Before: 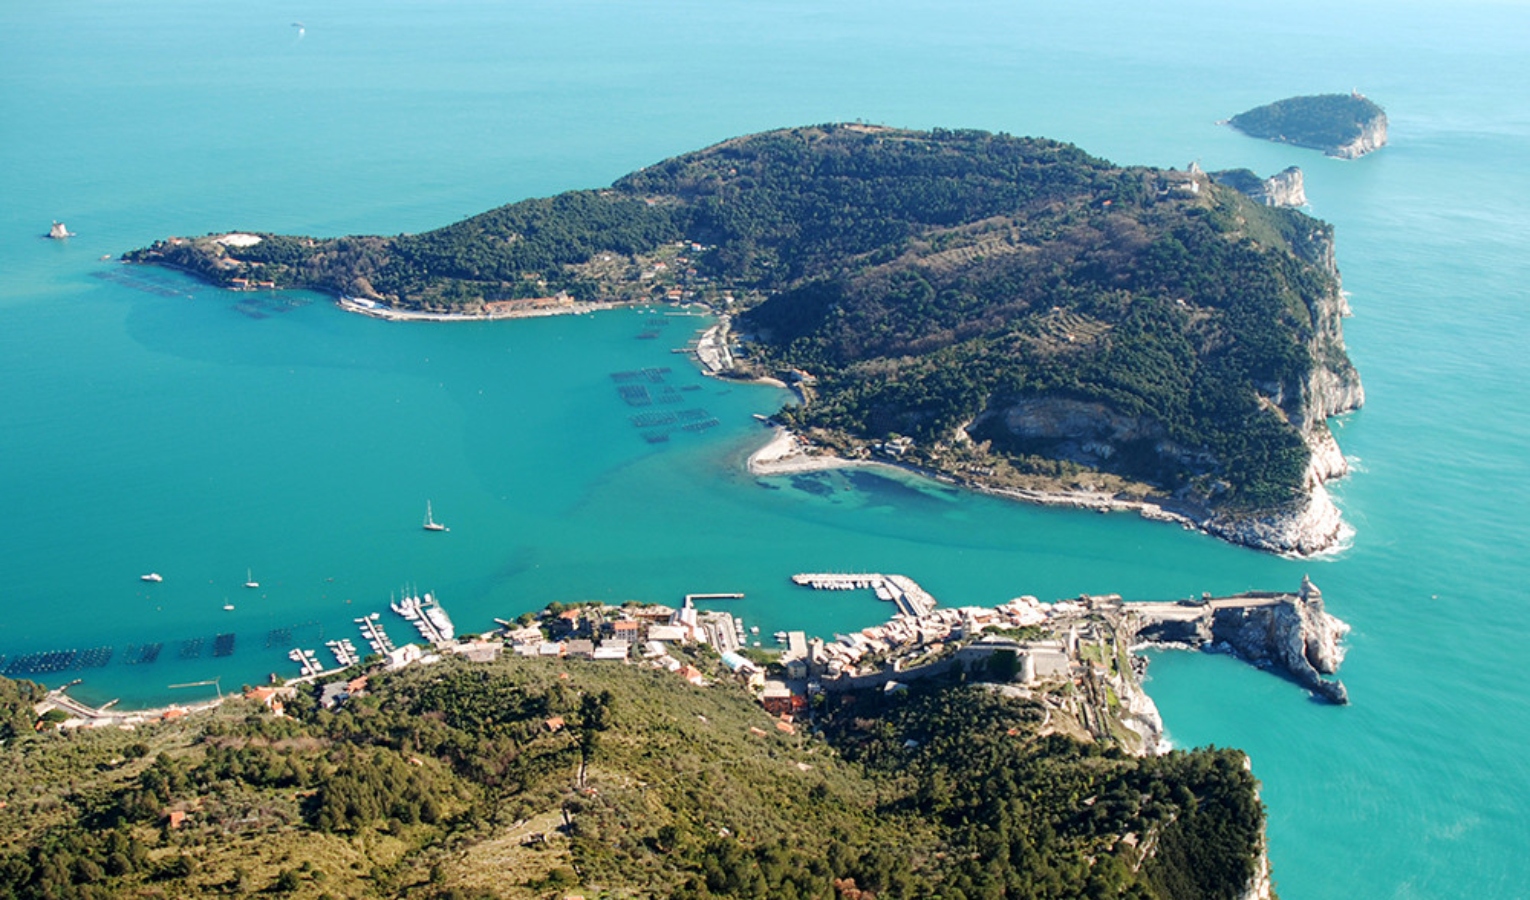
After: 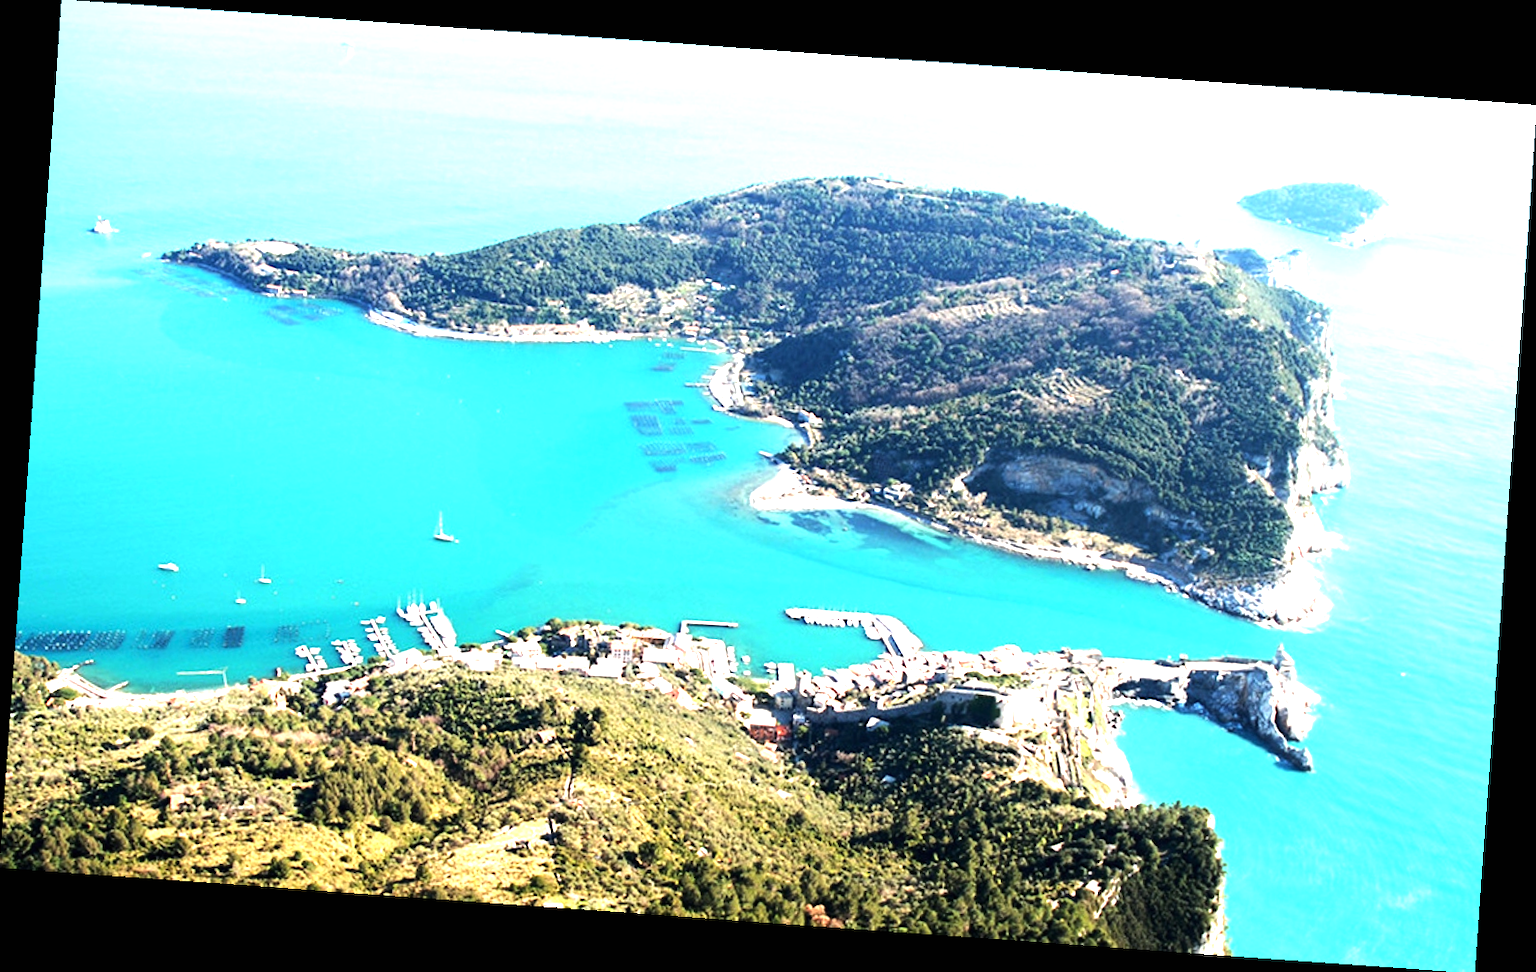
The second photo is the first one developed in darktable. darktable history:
exposure: black level correction 0, exposure 1.015 EV, compensate exposure bias true, compensate highlight preservation false
tone equalizer: -8 EV -0.75 EV, -7 EV -0.7 EV, -6 EV -0.6 EV, -5 EV -0.4 EV, -3 EV 0.4 EV, -2 EV 0.6 EV, -1 EV 0.7 EV, +0 EV 0.75 EV, edges refinement/feathering 500, mask exposure compensation -1.57 EV, preserve details no
rotate and perspective: rotation 4.1°, automatic cropping off
